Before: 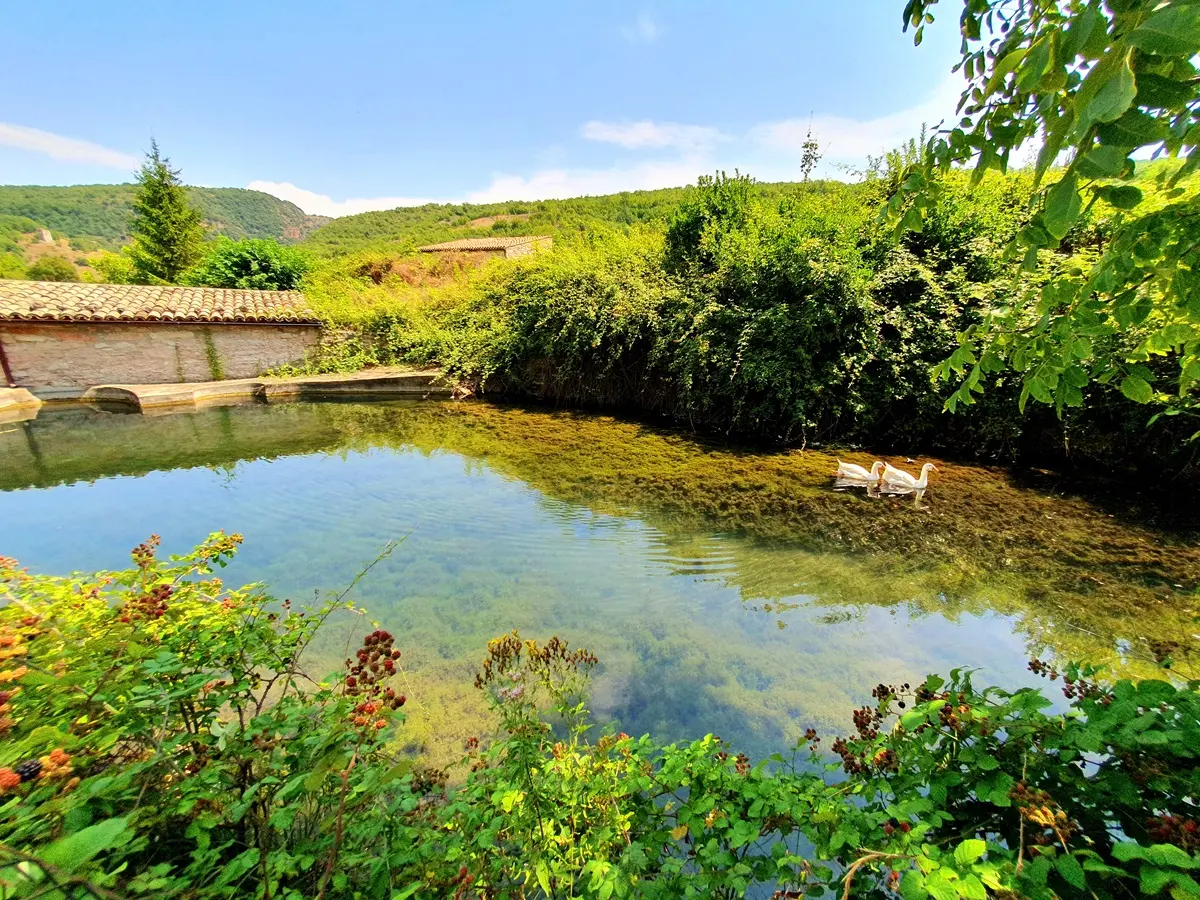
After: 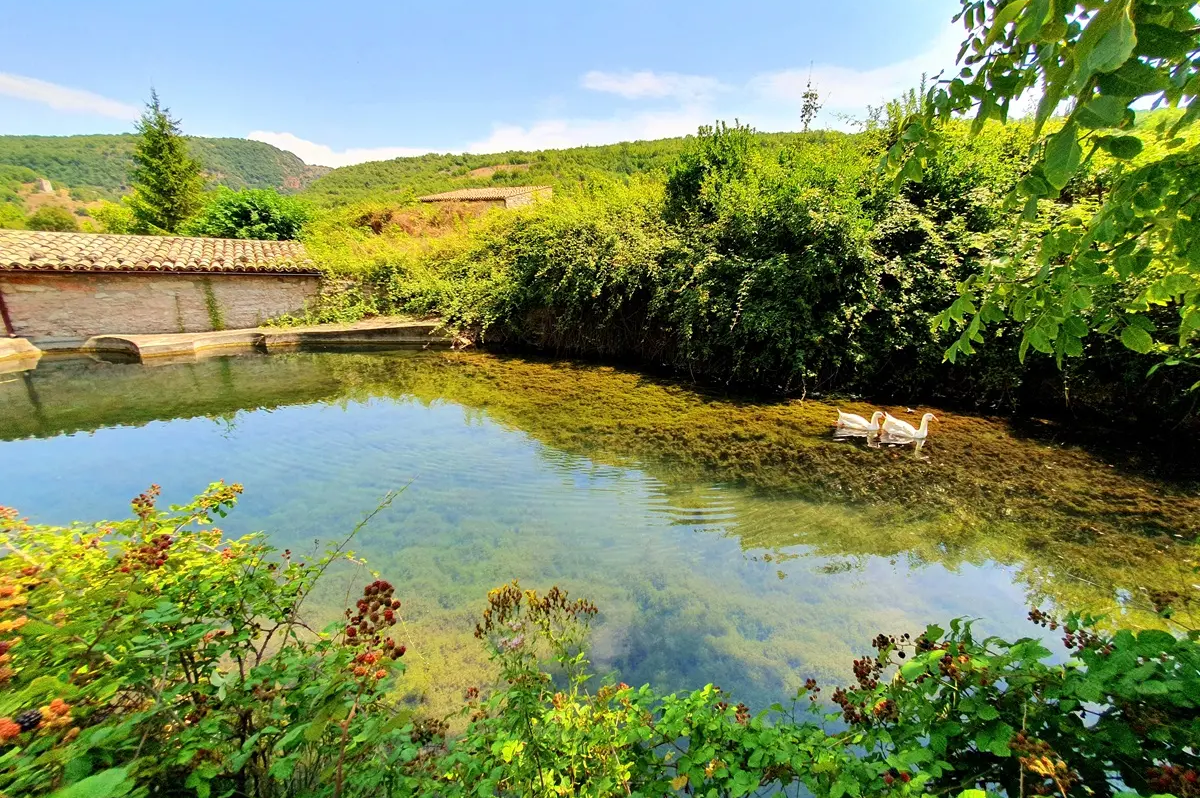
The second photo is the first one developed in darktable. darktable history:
crop and rotate: top 5.579%, bottom 5.647%
